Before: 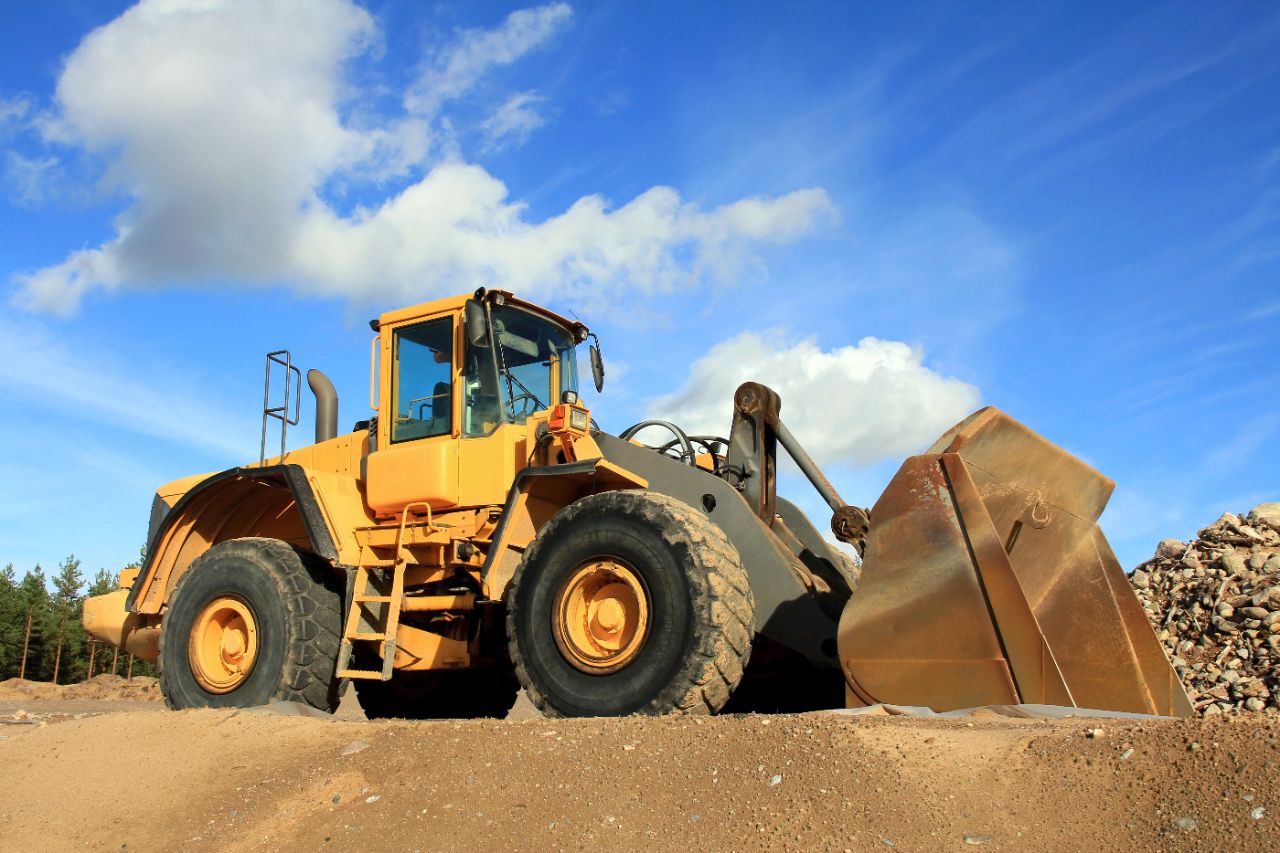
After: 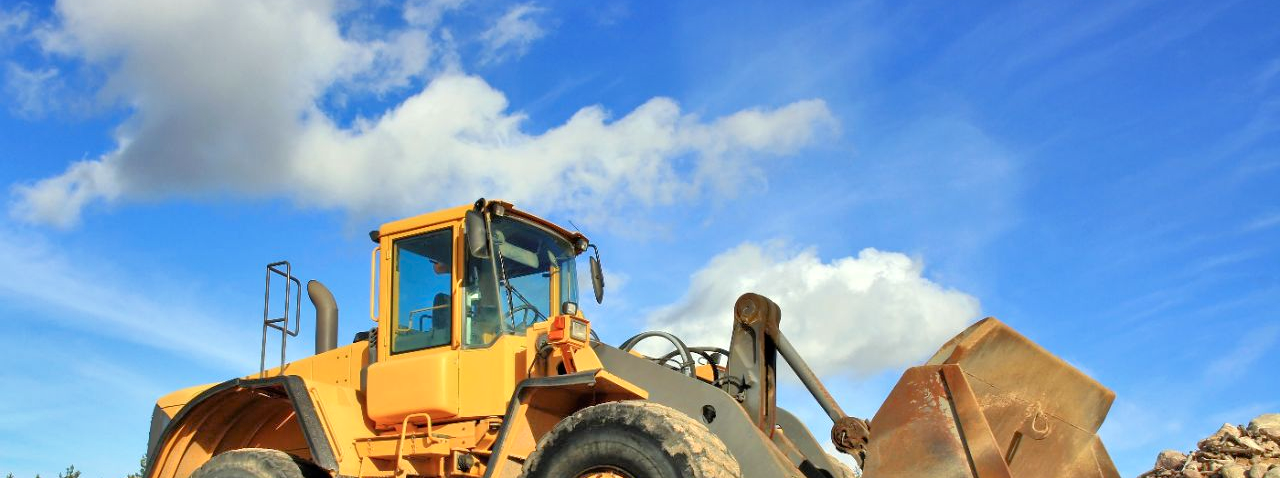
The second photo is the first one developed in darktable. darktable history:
color balance rgb: perceptual saturation grading › global saturation 0.296%
crop and rotate: top 10.593%, bottom 33.358%
tone equalizer: -7 EV 0.154 EV, -6 EV 0.577 EV, -5 EV 1.17 EV, -4 EV 1.31 EV, -3 EV 1.17 EV, -2 EV 0.6 EV, -1 EV 0.146 EV, mask exposure compensation -0.487 EV
shadows and highlights: shadows color adjustment 98.01%, highlights color adjustment 58.78%, soften with gaussian
